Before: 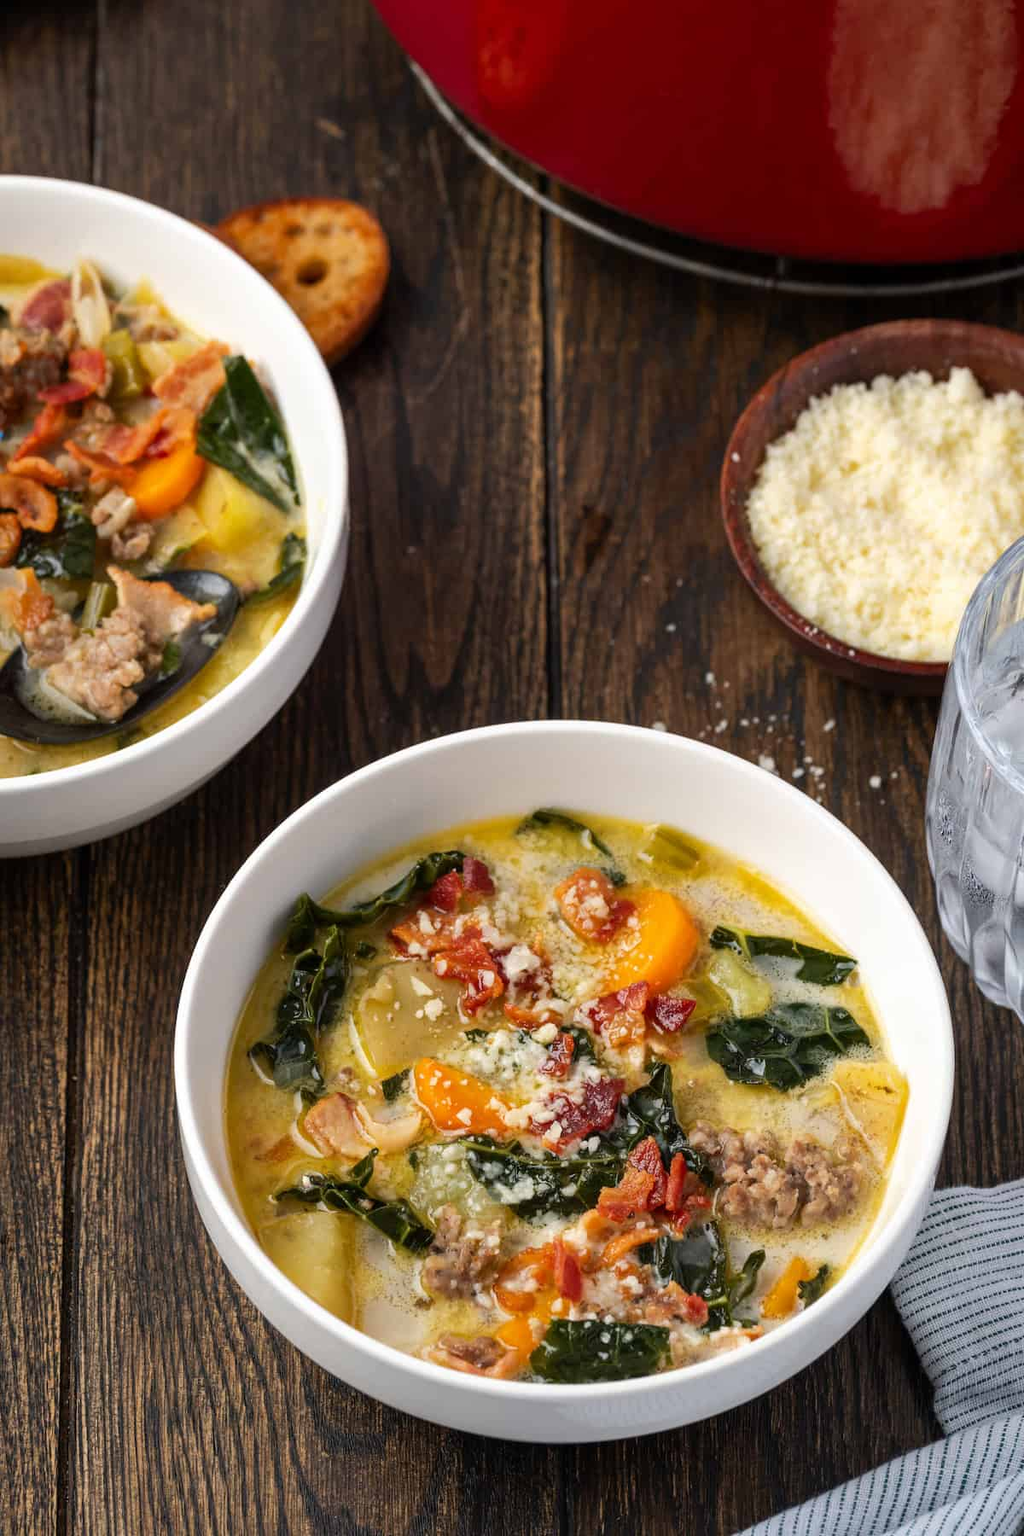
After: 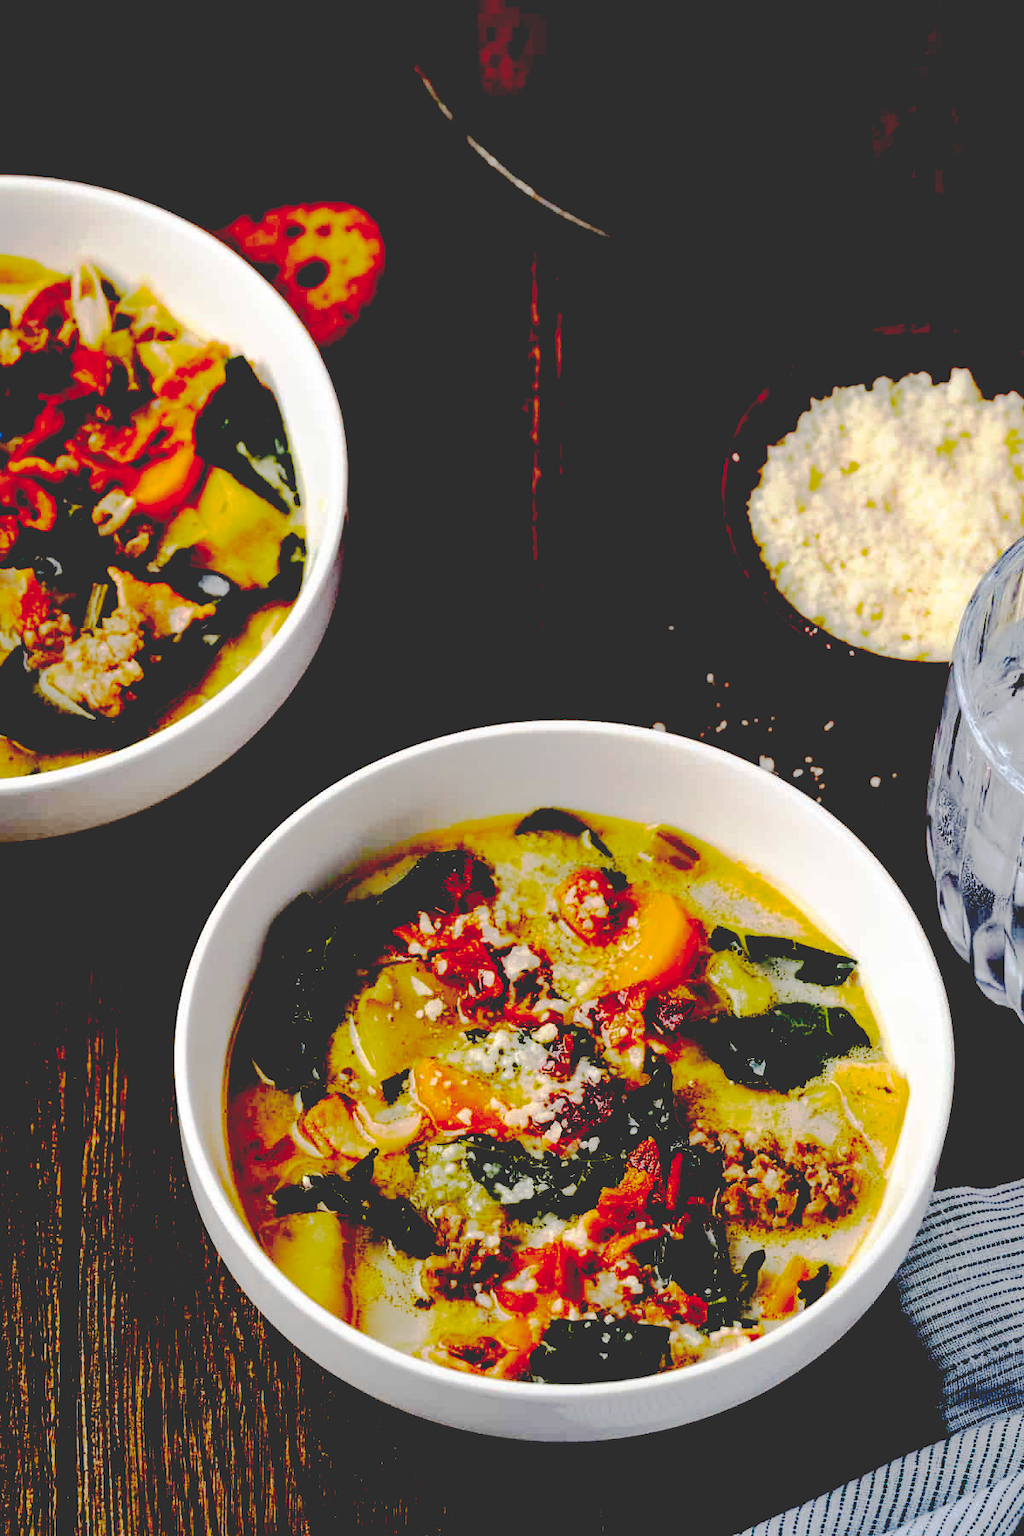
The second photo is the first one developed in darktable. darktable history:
exposure: black level correction 0.098, exposure -0.085 EV, compensate exposure bias true, compensate highlight preservation false
base curve: curves: ch0 [(0.065, 0.026) (0.236, 0.358) (0.53, 0.546) (0.777, 0.841) (0.924, 0.992)], preserve colors none
